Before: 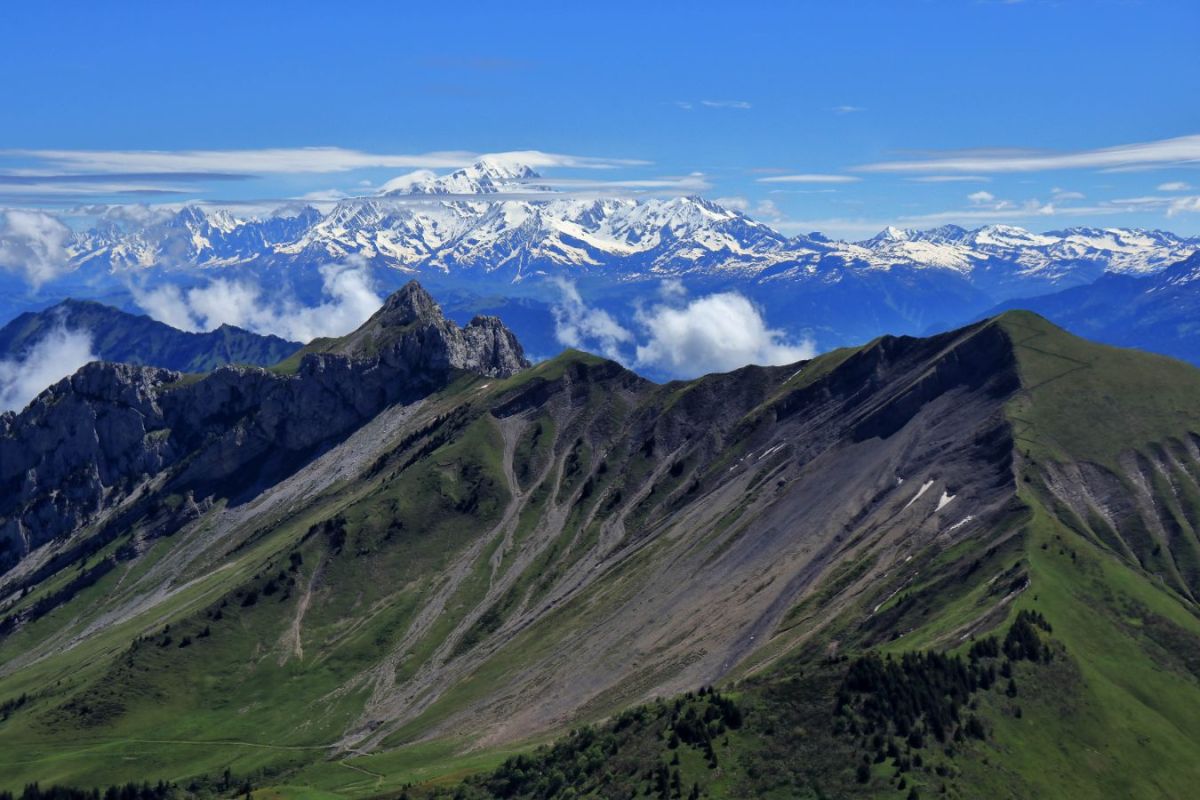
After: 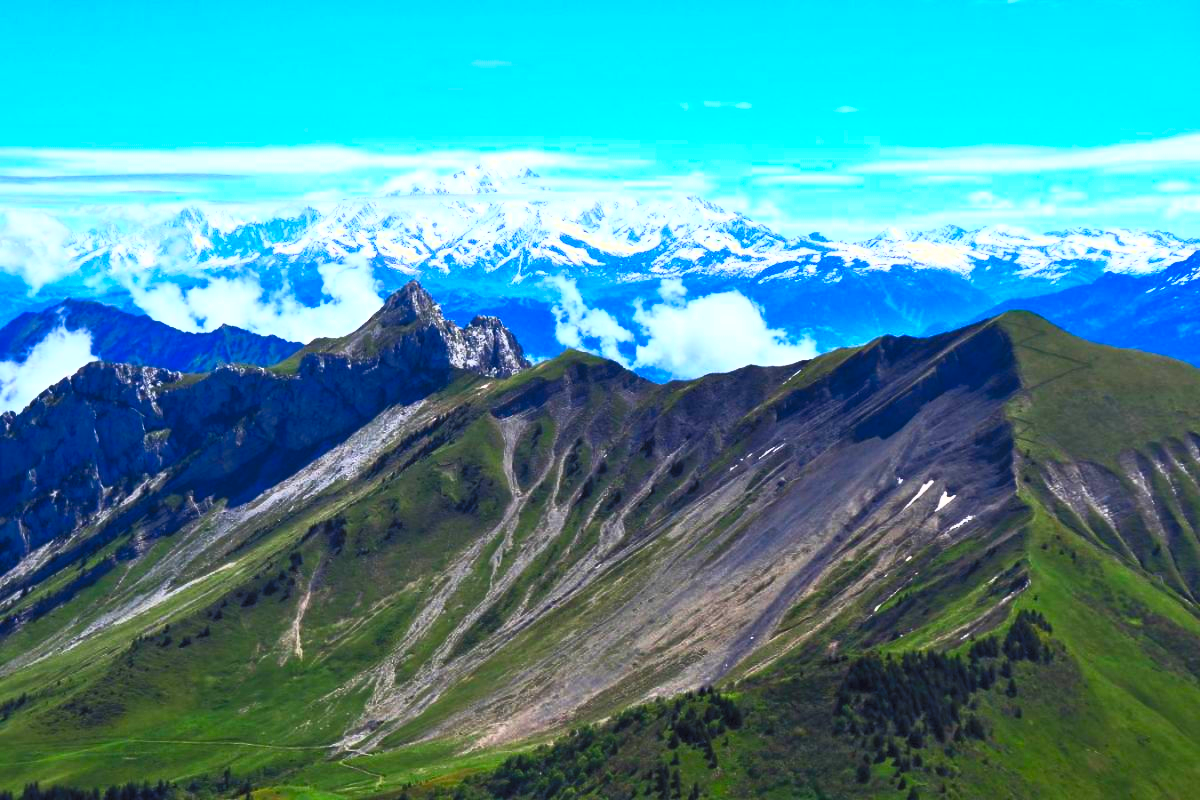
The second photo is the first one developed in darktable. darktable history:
contrast brightness saturation: contrast 0.984, brightness 0.999, saturation 0.995
